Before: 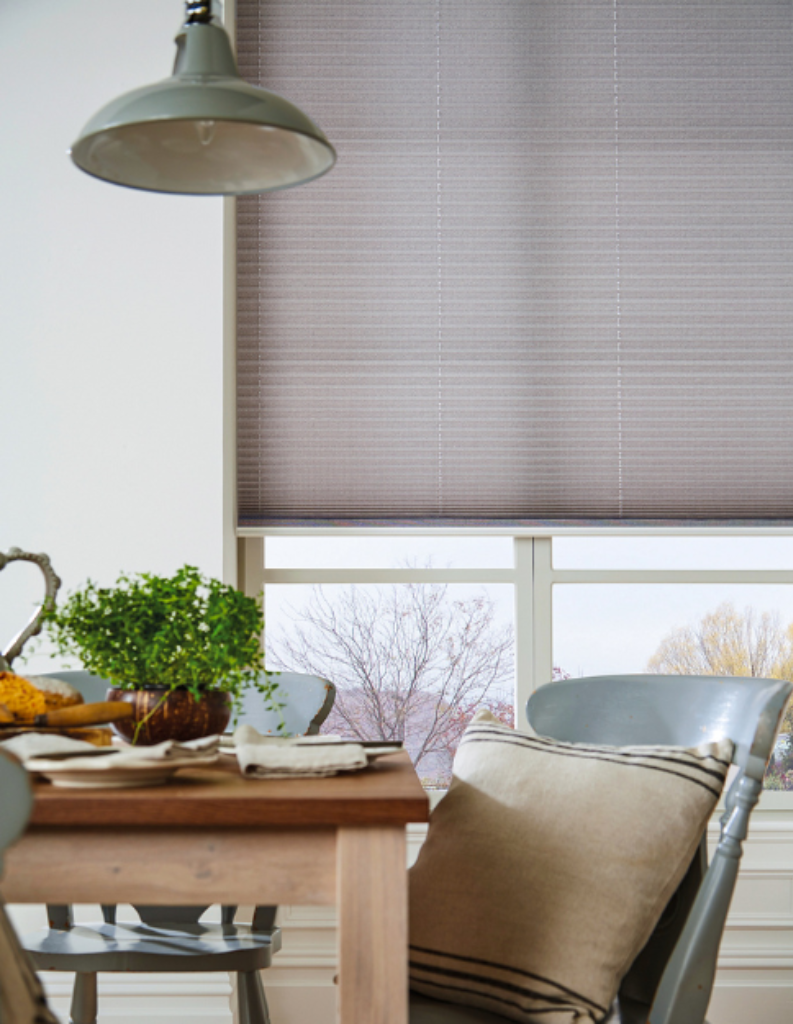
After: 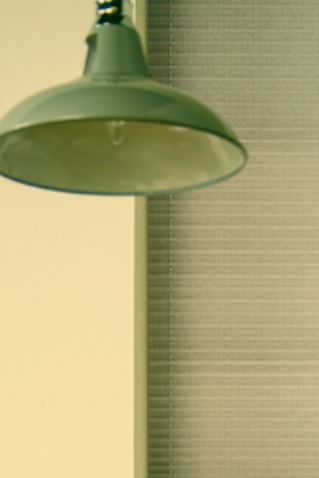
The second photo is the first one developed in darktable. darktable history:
crop and rotate: left 11.292%, top 0.071%, right 48.428%, bottom 53.159%
color correction: highlights a* 5.67, highlights b* 33.1, shadows a* -25.66, shadows b* 3.92
color balance rgb: power › hue 60.84°, perceptual saturation grading › global saturation -0.067%, perceptual saturation grading › highlights -18.253%, perceptual saturation grading › mid-tones 7.109%, perceptual saturation grading › shadows 27.354%, global vibrance 14.177%
